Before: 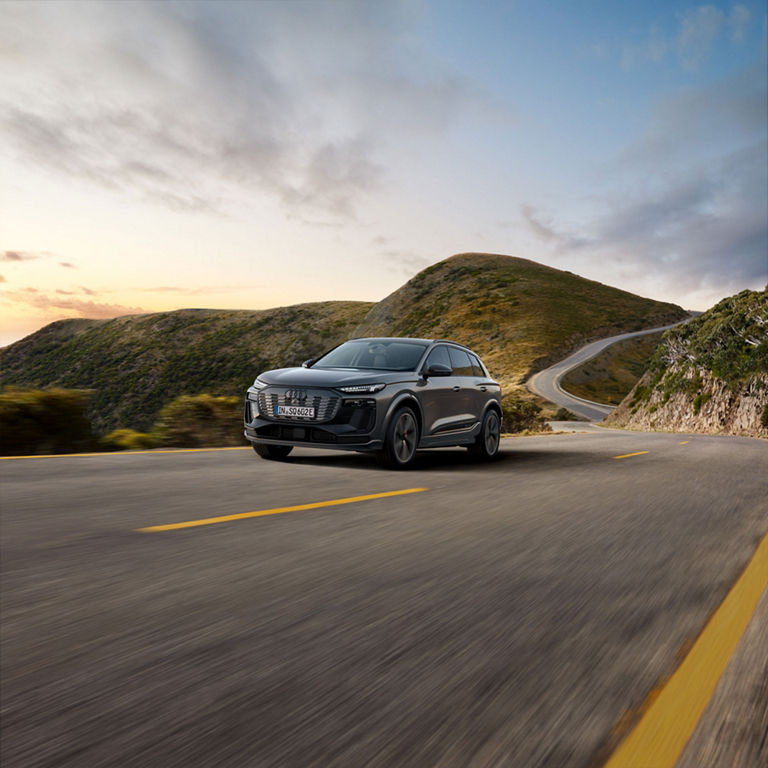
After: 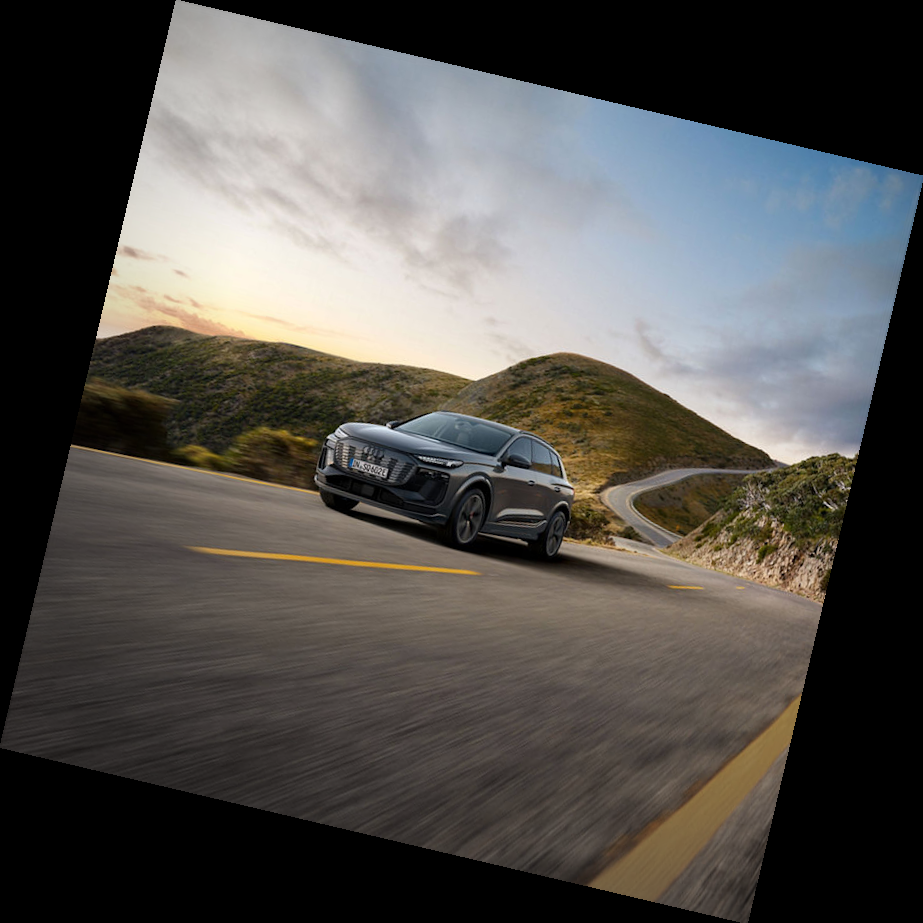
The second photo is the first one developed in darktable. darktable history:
vignetting: fall-off start 73.57%, center (0.22, -0.235)
rotate and perspective: rotation 13.27°, automatic cropping off
